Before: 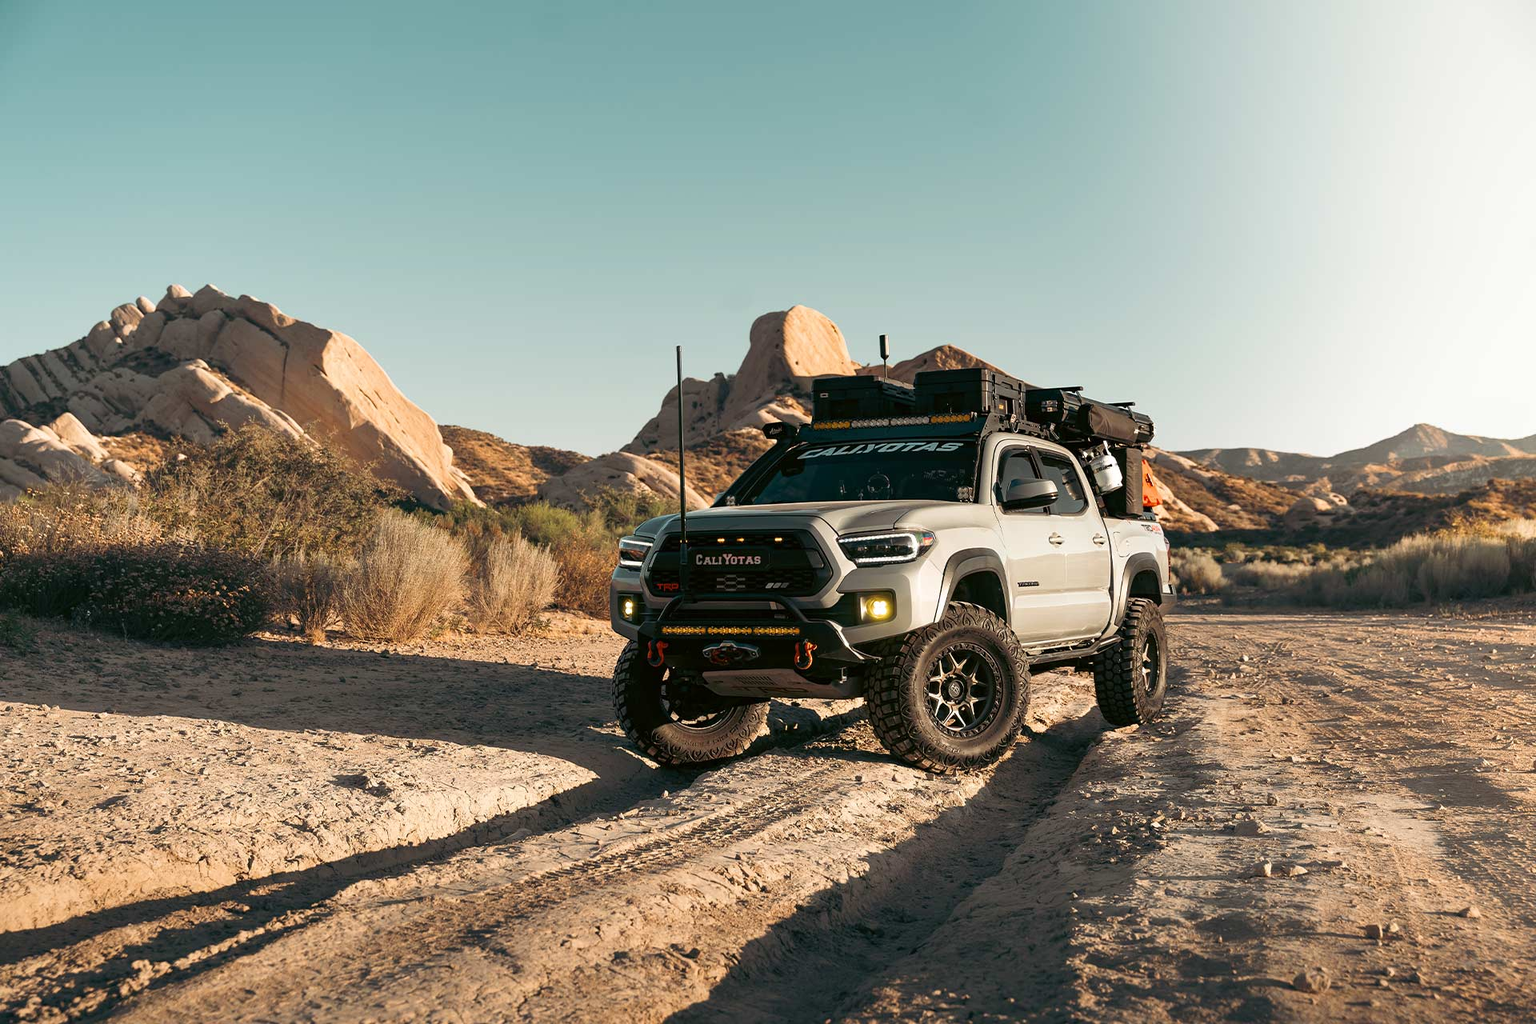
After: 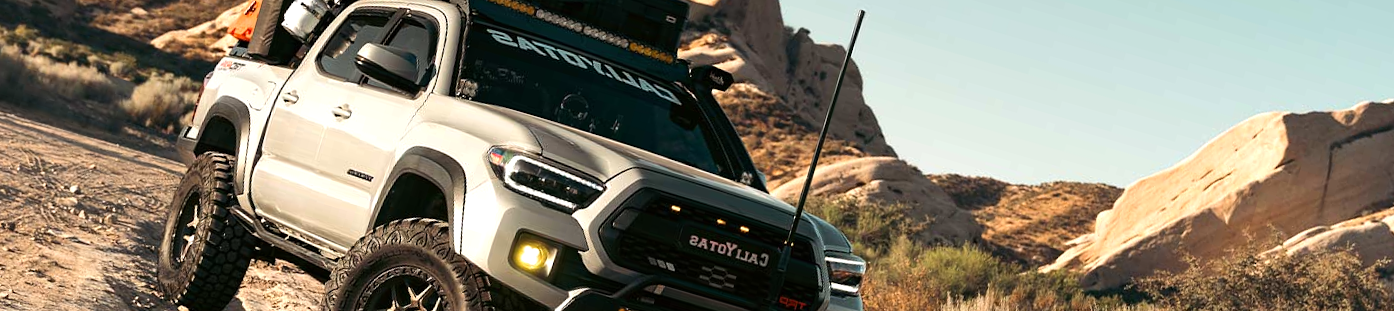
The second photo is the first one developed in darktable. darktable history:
tone equalizer: -8 EV -0.417 EV, -7 EV -0.389 EV, -6 EV -0.333 EV, -5 EV -0.222 EV, -3 EV 0.222 EV, -2 EV 0.333 EV, -1 EV 0.389 EV, +0 EV 0.417 EV, edges refinement/feathering 500, mask exposure compensation -1.57 EV, preserve details no
crop and rotate: angle 16.12°, top 30.835%, bottom 35.653%
